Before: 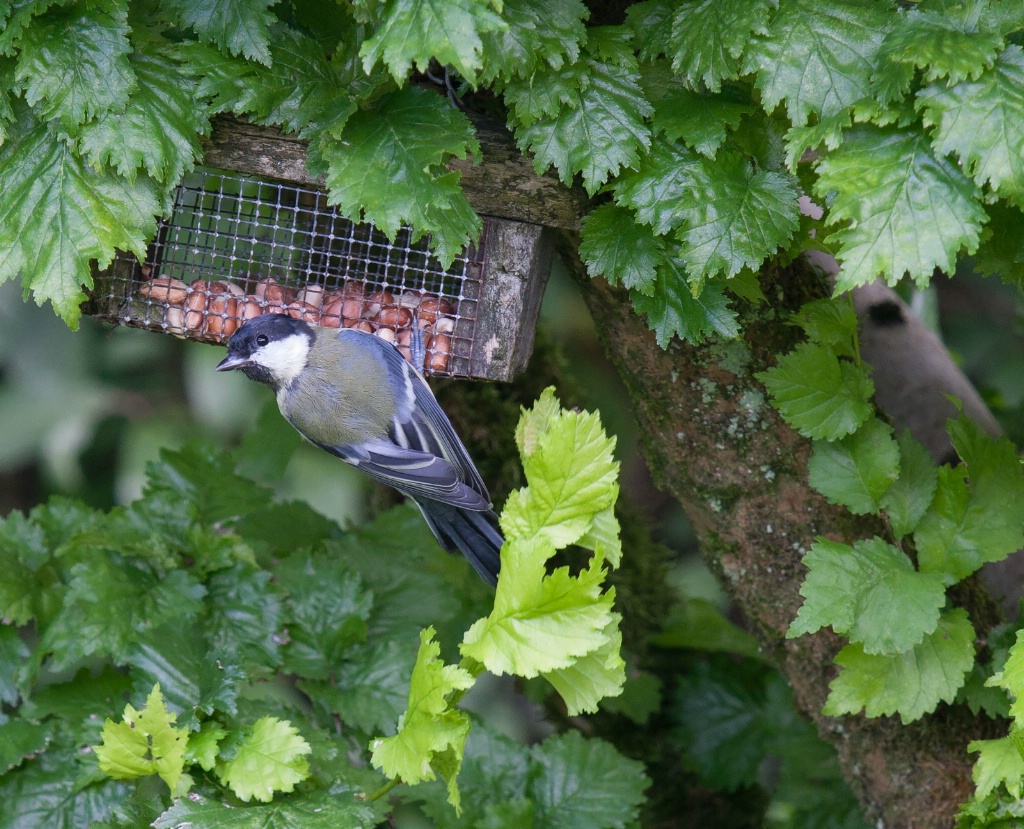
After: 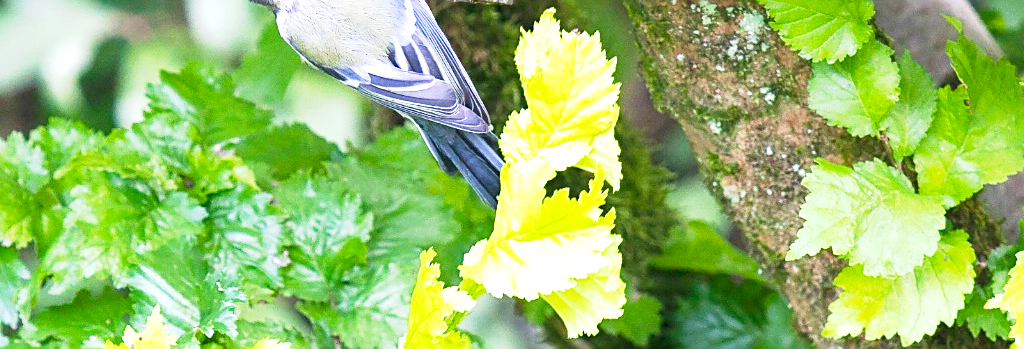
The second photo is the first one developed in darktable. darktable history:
color balance rgb: linear chroma grading › global chroma 14.441%, perceptual saturation grading › global saturation 0.245%, perceptual brilliance grading › global brilliance 25.429%, global vibrance 14.594%
crop: top 45.653%, bottom 12.144%
exposure: black level correction 0, exposure 1.099 EV, compensate highlight preservation false
sharpen: on, module defaults
base curve: curves: ch0 [(0, 0) (0.088, 0.125) (0.176, 0.251) (0.354, 0.501) (0.613, 0.749) (1, 0.877)], preserve colors none
